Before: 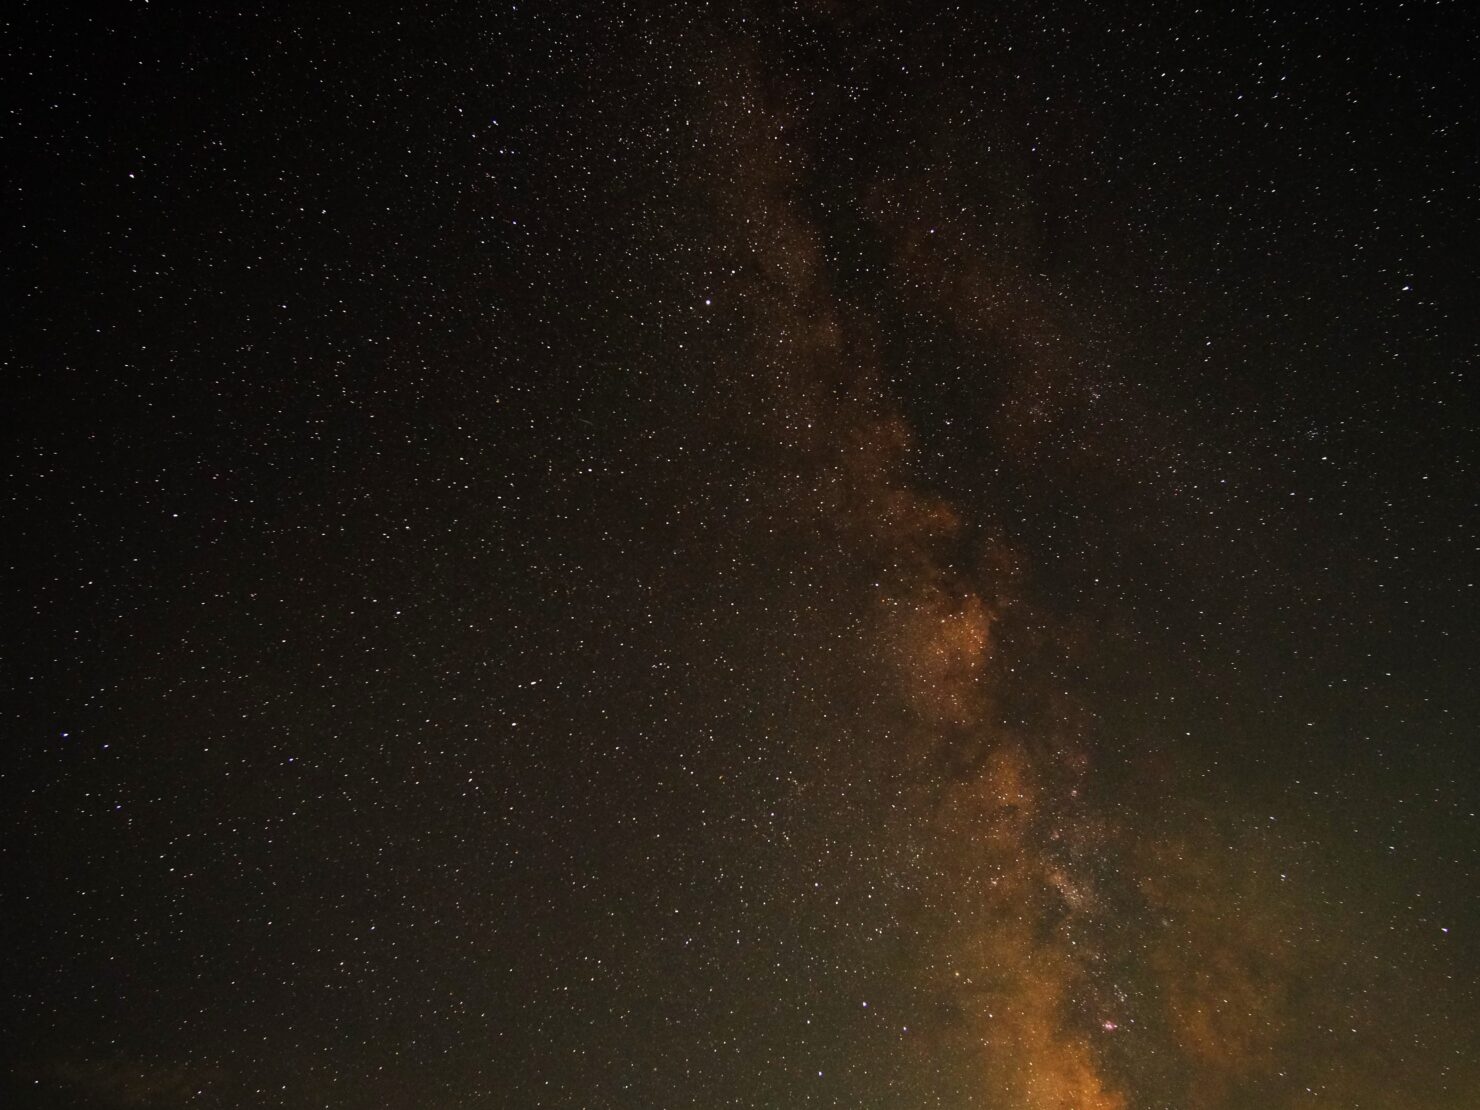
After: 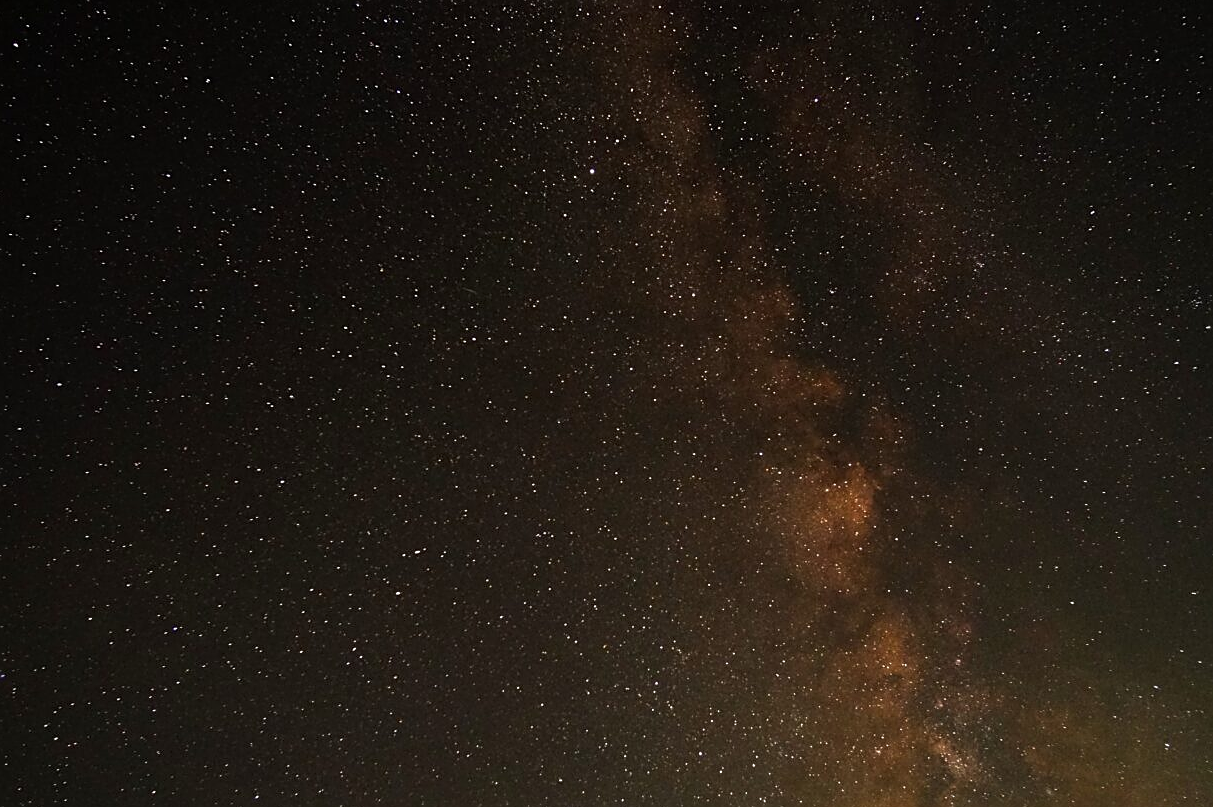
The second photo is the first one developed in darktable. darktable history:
crop: left 7.856%, top 11.836%, right 10.12%, bottom 15.387%
sharpen: amount 0.6
